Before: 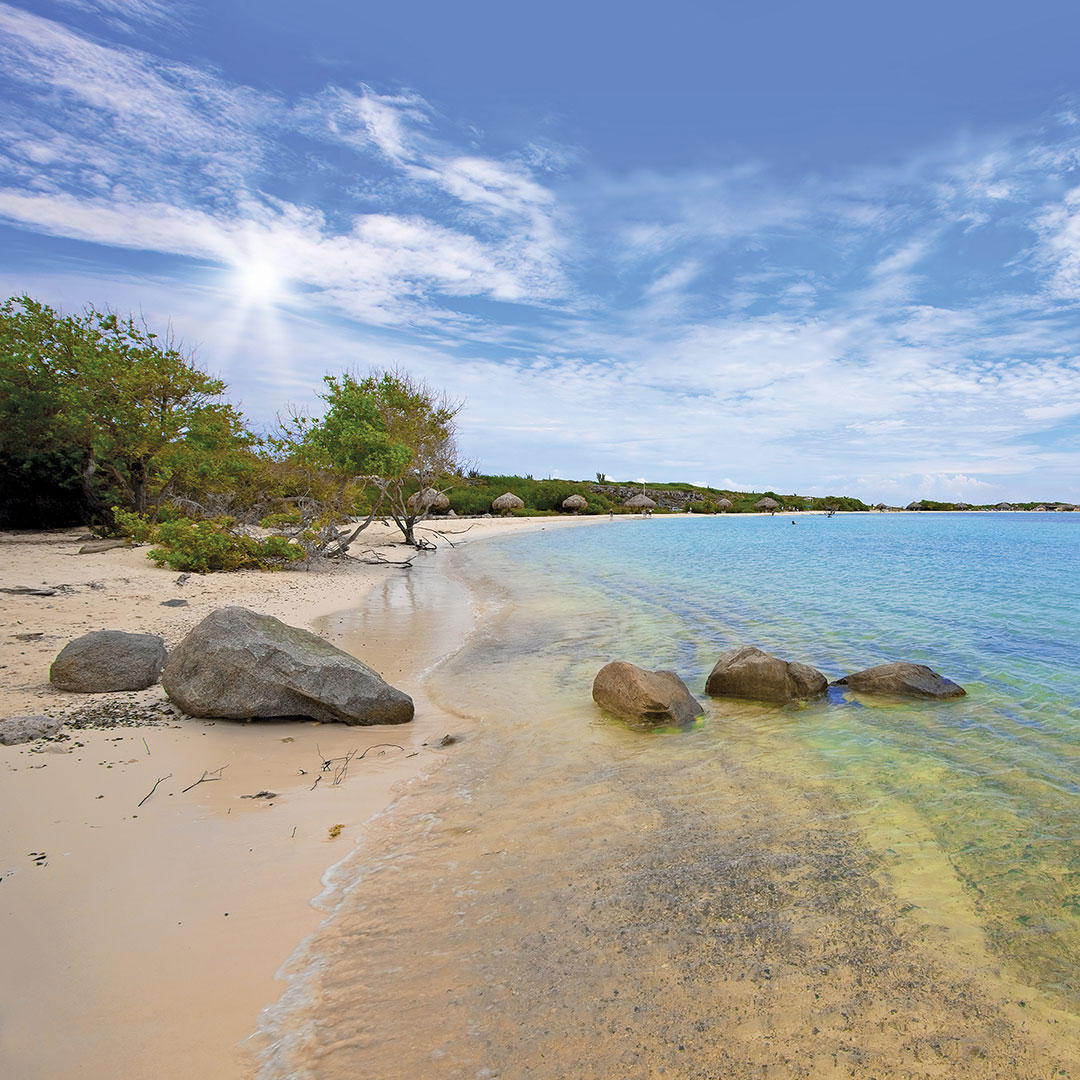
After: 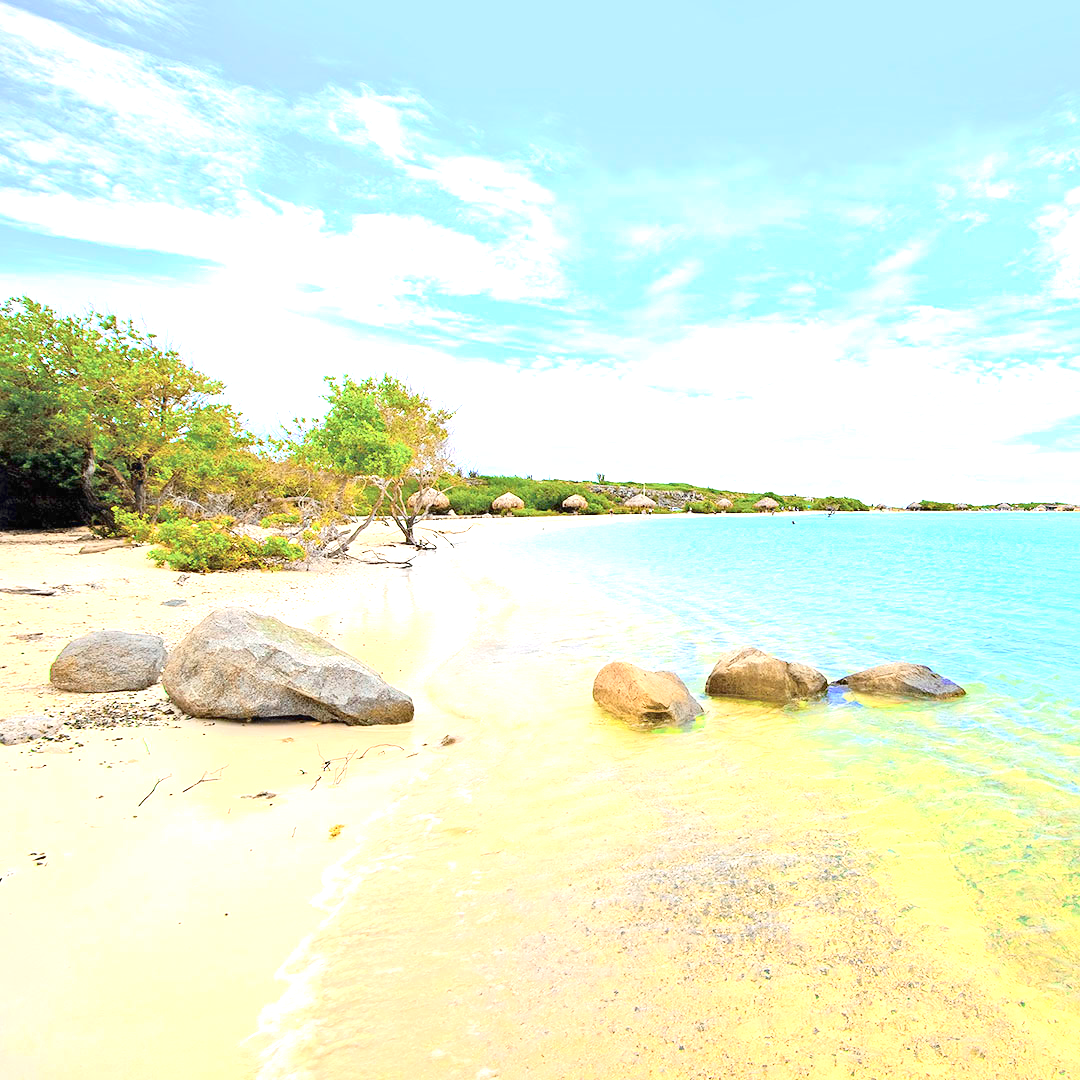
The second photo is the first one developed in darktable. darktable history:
color balance rgb: contrast -10%
tone curve: curves: ch0 [(0, 0) (0.234, 0.191) (0.48, 0.534) (0.608, 0.667) (0.725, 0.809) (0.864, 0.922) (1, 1)]; ch1 [(0, 0) (0.453, 0.43) (0.5, 0.5) (0.615, 0.649) (1, 1)]; ch2 [(0, 0) (0.5, 0.5) (0.586, 0.617) (1, 1)], color space Lab, independent channels, preserve colors none
exposure: black level correction 0, exposure 1.9 EV, compensate highlight preservation false
